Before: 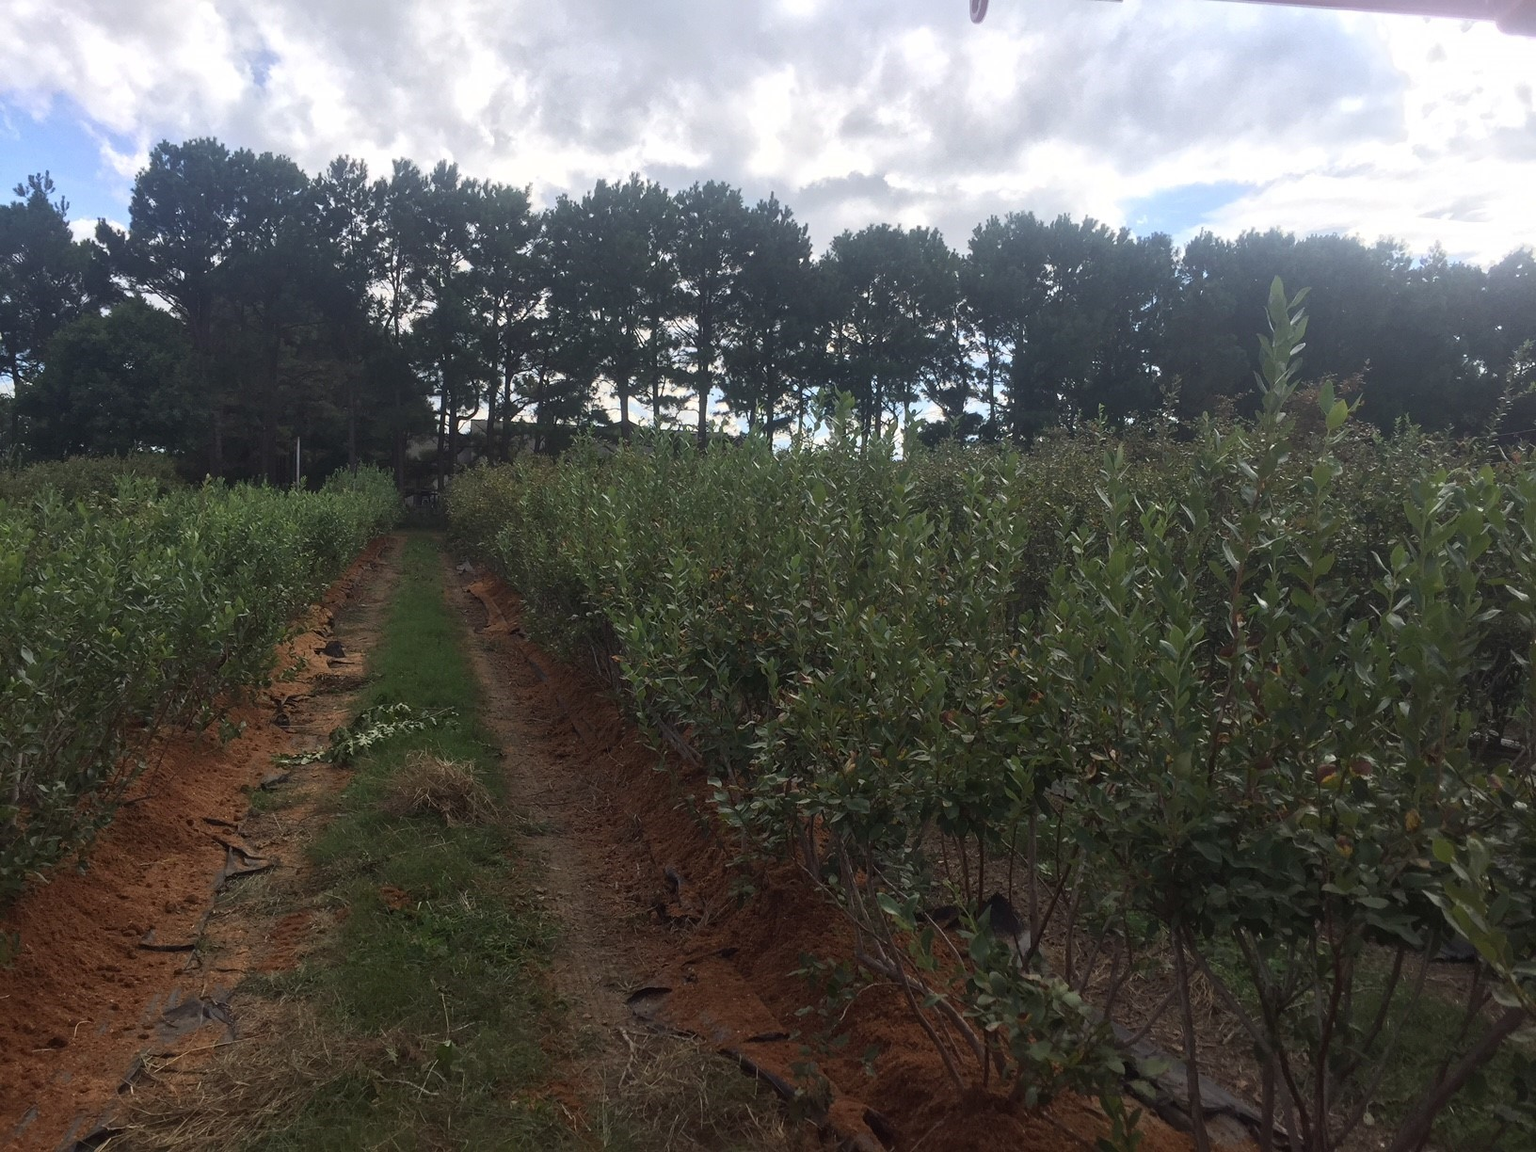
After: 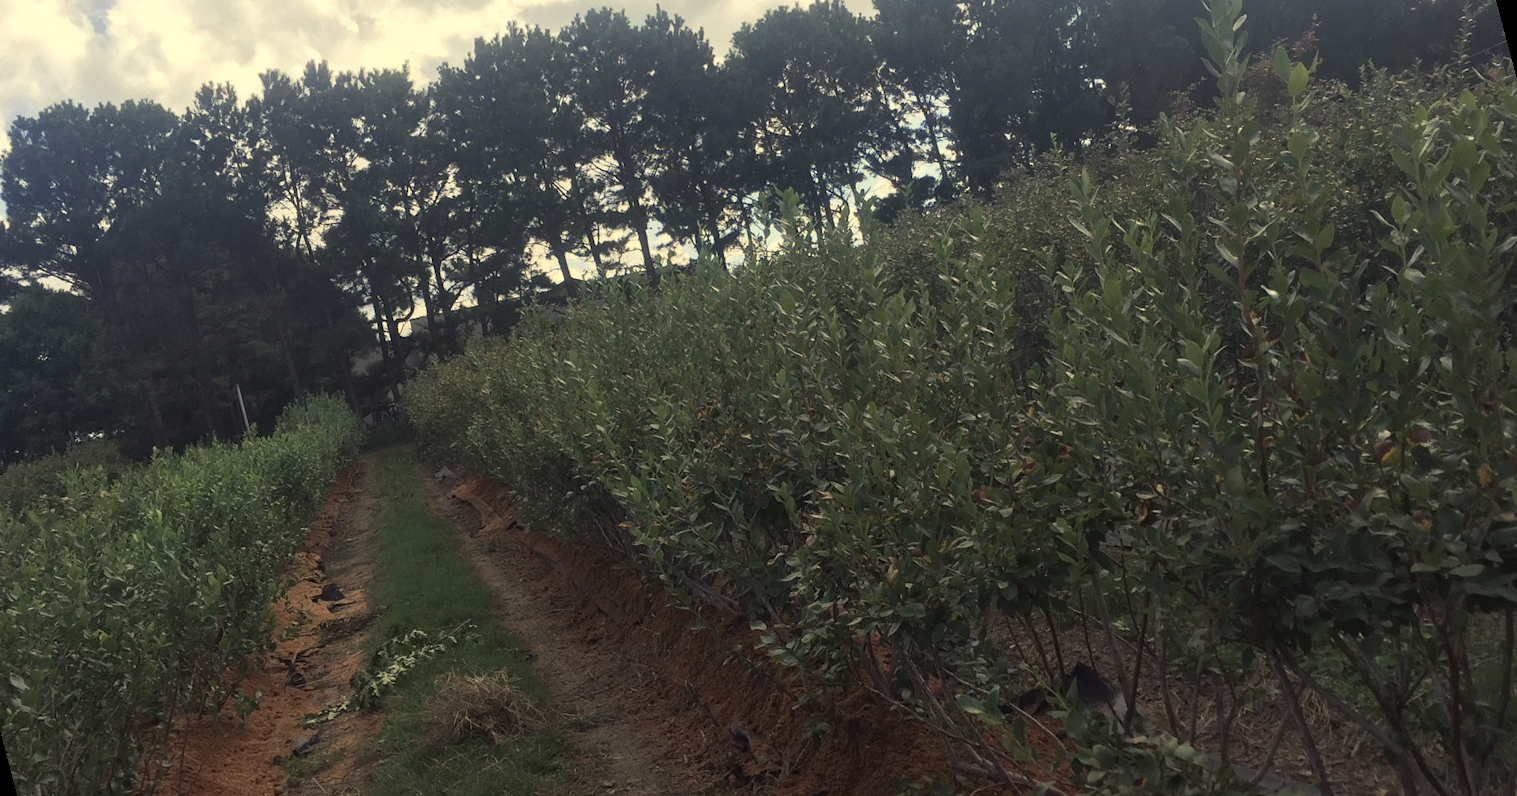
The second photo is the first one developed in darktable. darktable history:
color balance rgb: shadows lift › chroma 2%, shadows lift › hue 263°, highlights gain › chroma 8%, highlights gain › hue 84°, linear chroma grading › global chroma -15%, saturation formula JzAzBz (2021)
rotate and perspective: rotation -14.8°, crop left 0.1, crop right 0.903, crop top 0.25, crop bottom 0.748
